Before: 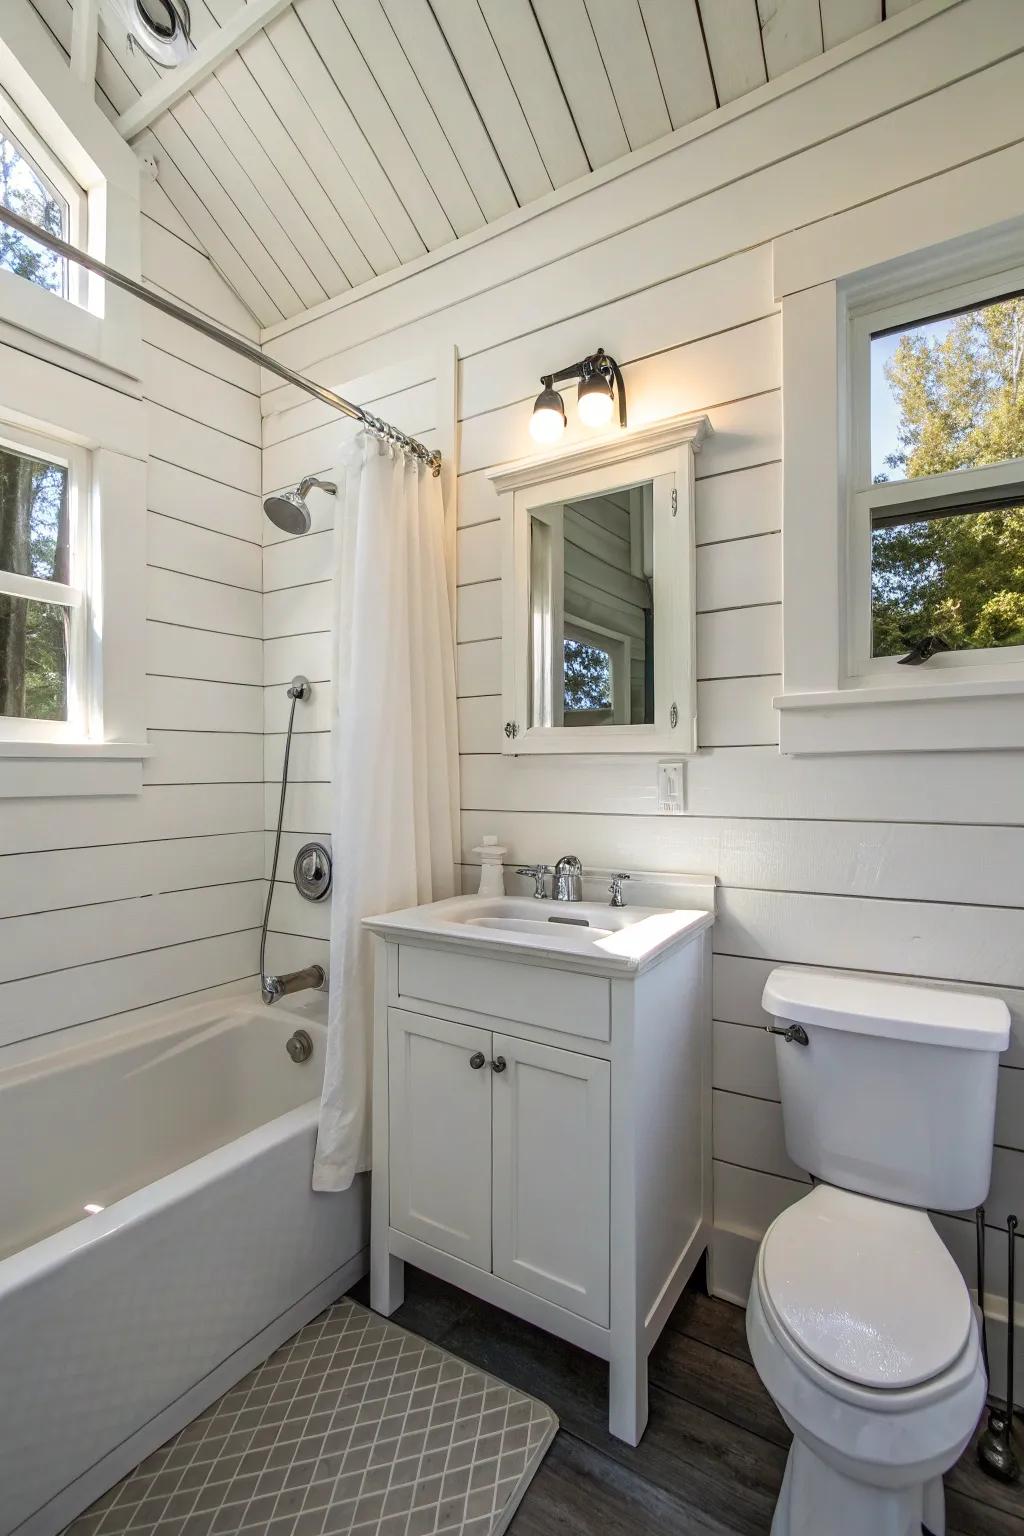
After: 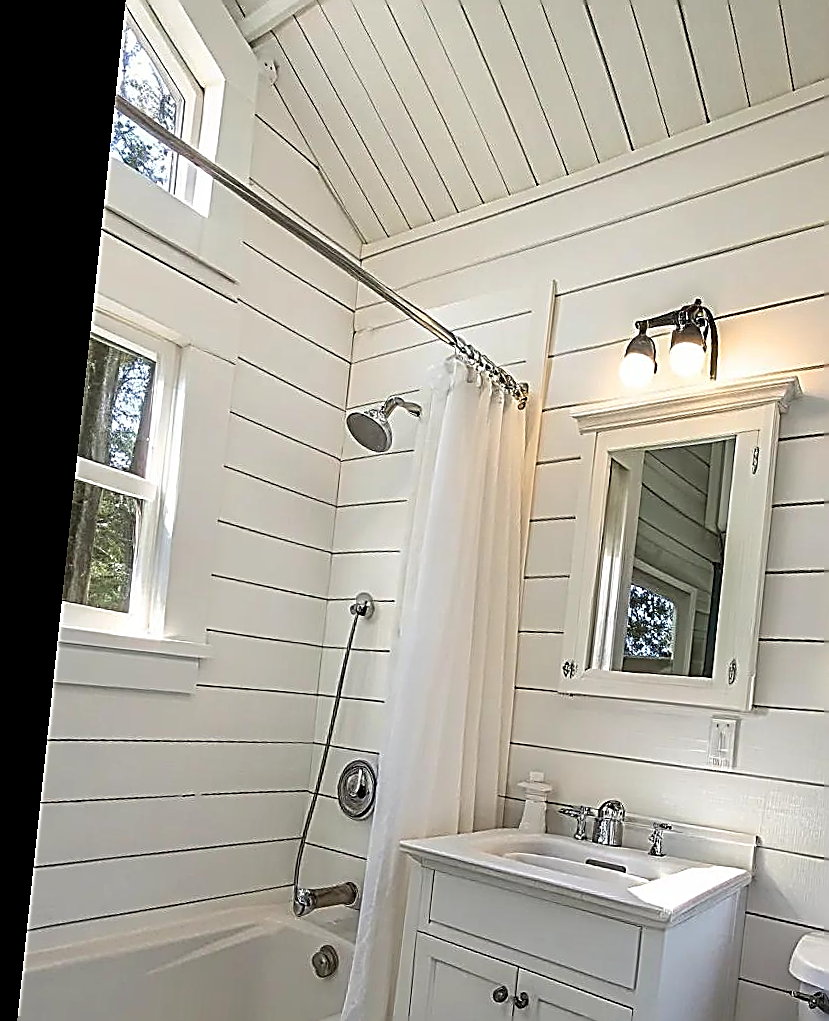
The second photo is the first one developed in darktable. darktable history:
crop and rotate: angle -6.07°, left 2.068%, top 6.826%, right 27.655%, bottom 30.705%
sharpen: amount 1.99
